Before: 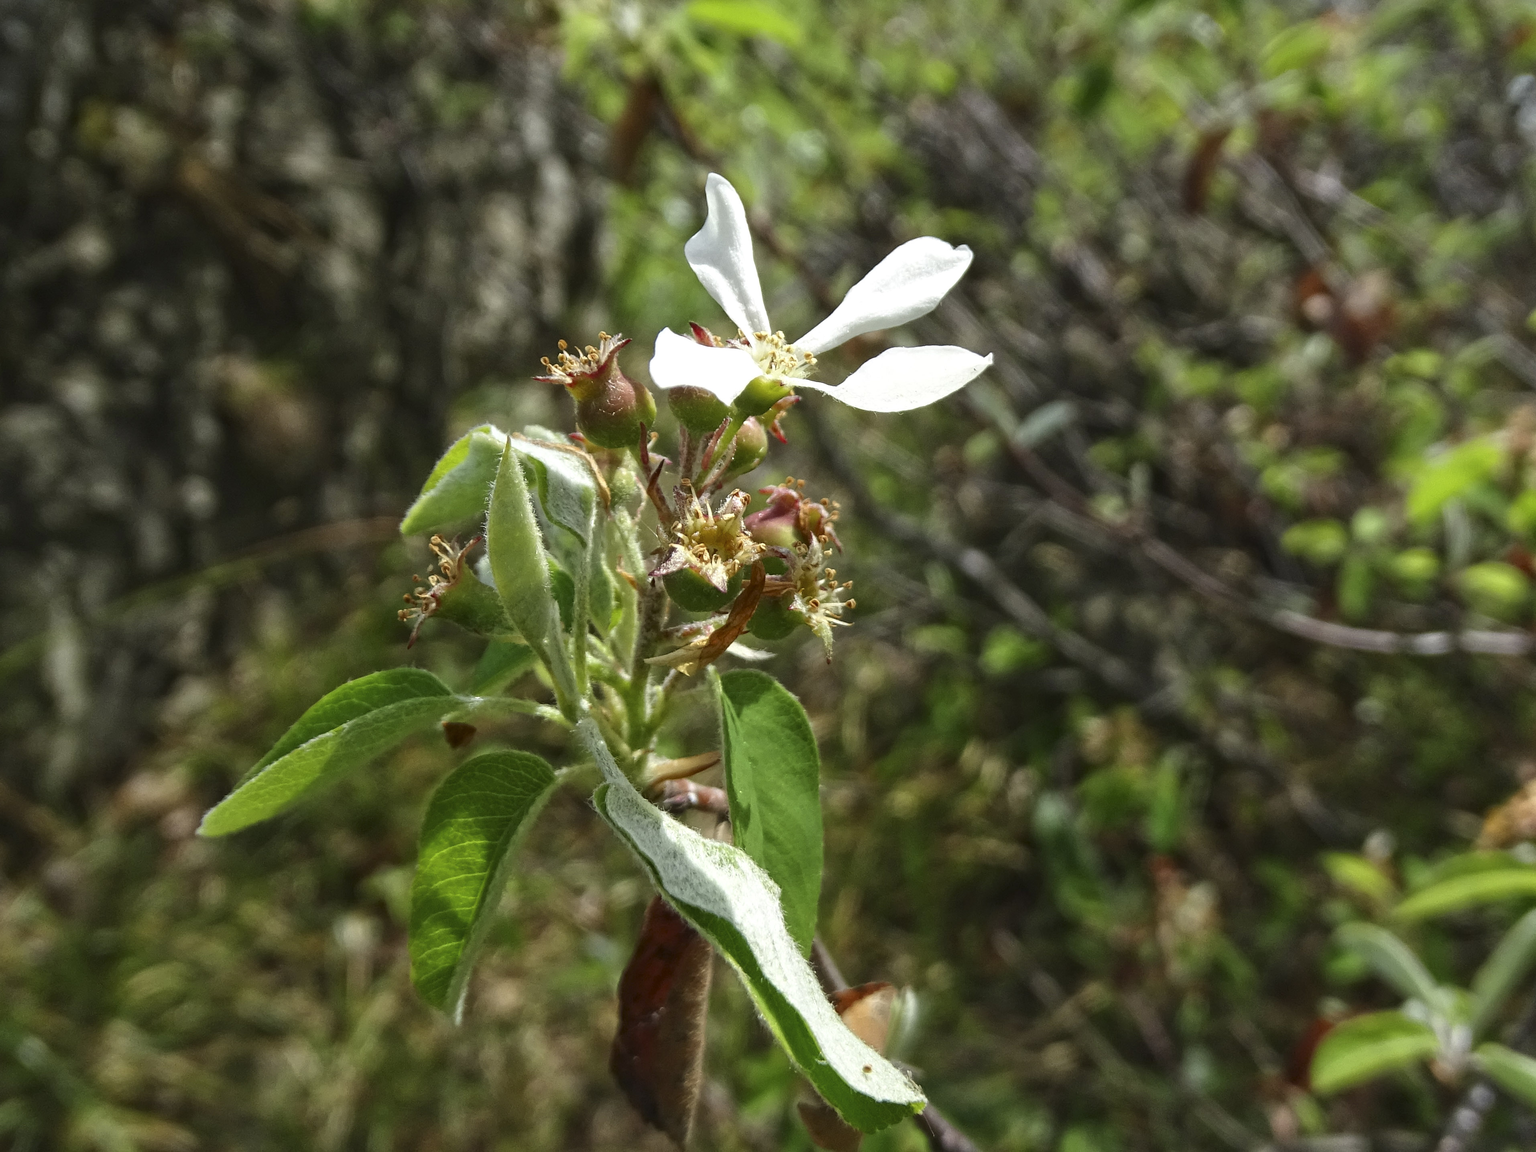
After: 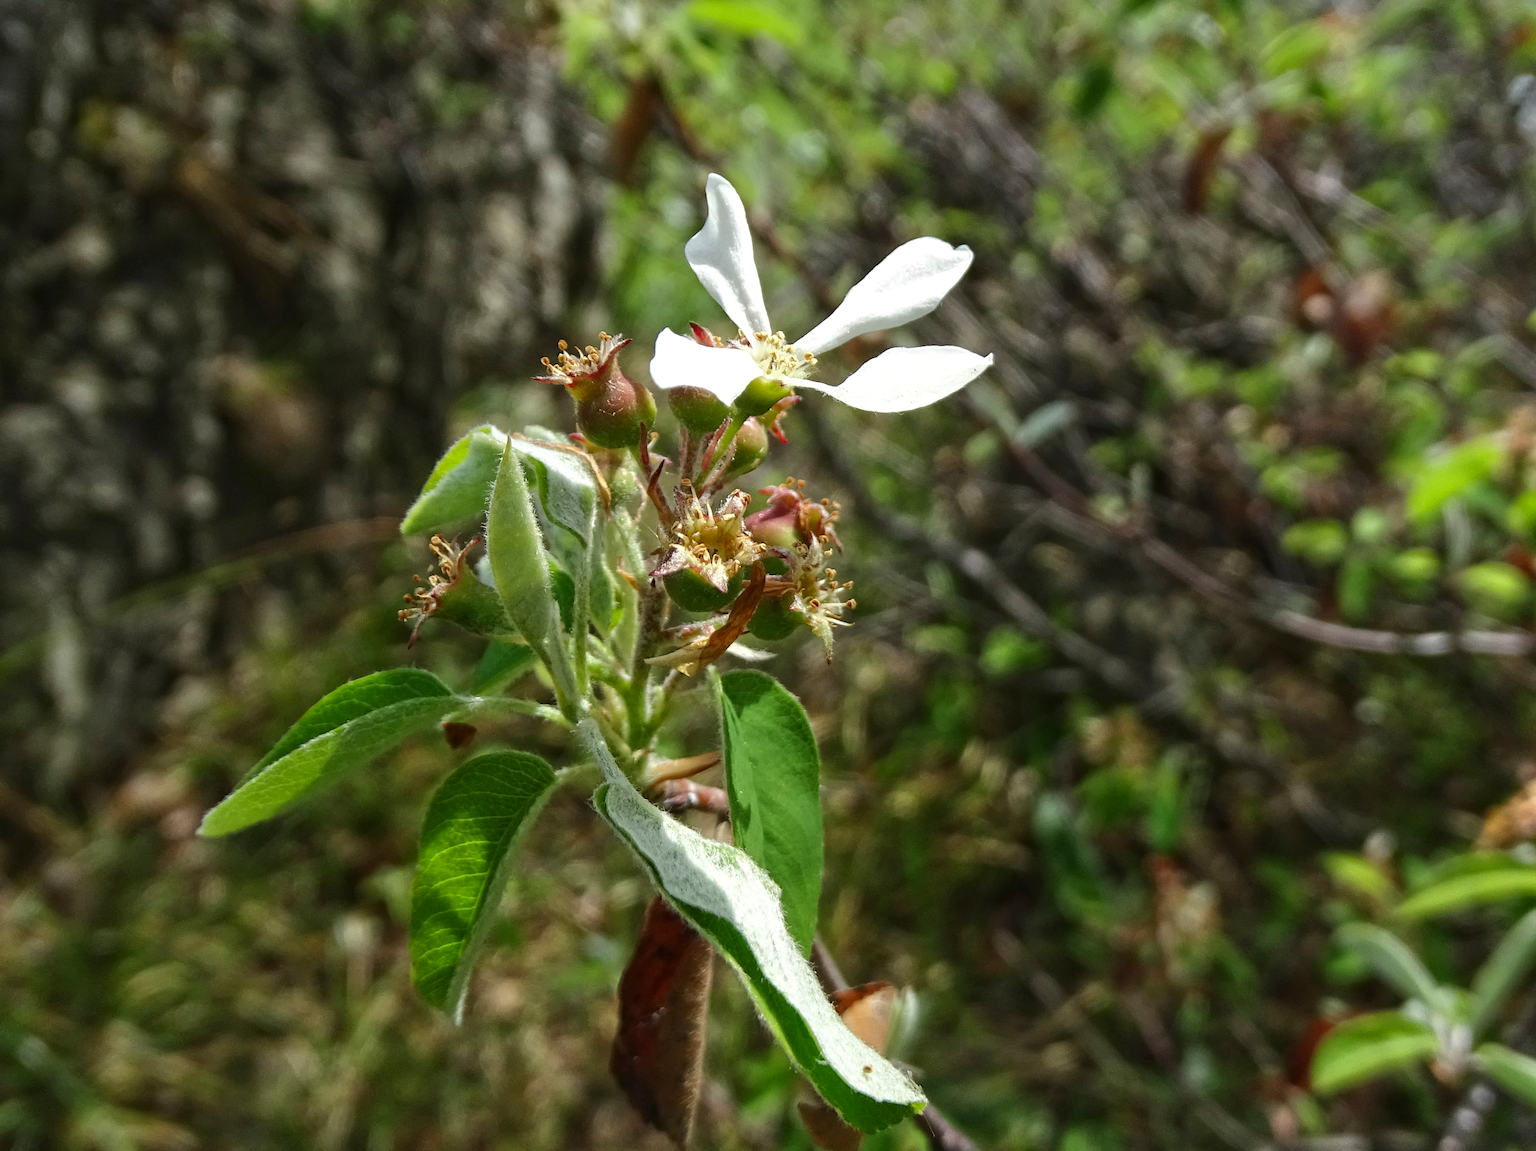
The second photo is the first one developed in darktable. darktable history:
tone equalizer: -8 EV -1.84 EV, -7 EV -1.16 EV, -6 EV -1.62 EV, smoothing diameter 25%, edges refinement/feathering 10, preserve details guided filter
rotate and perspective: automatic cropping original format, crop left 0, crop top 0
